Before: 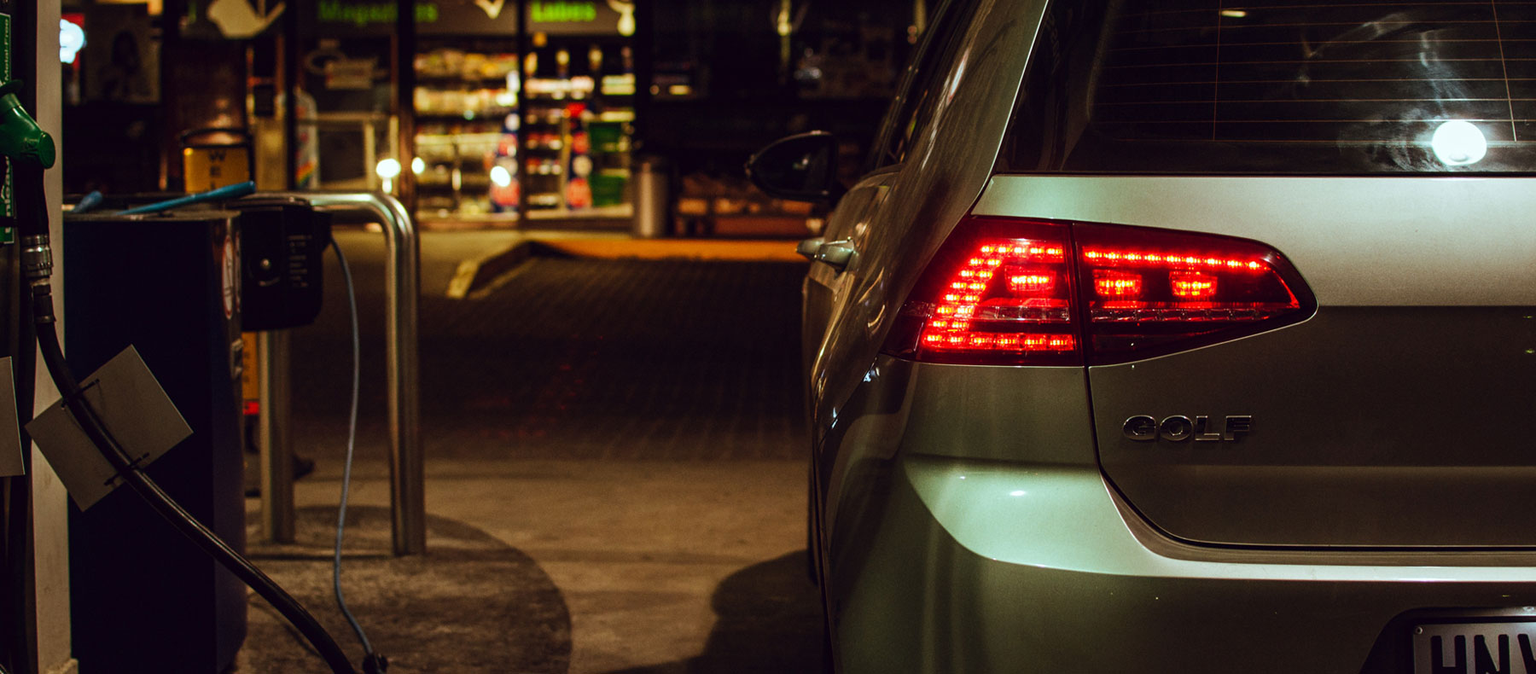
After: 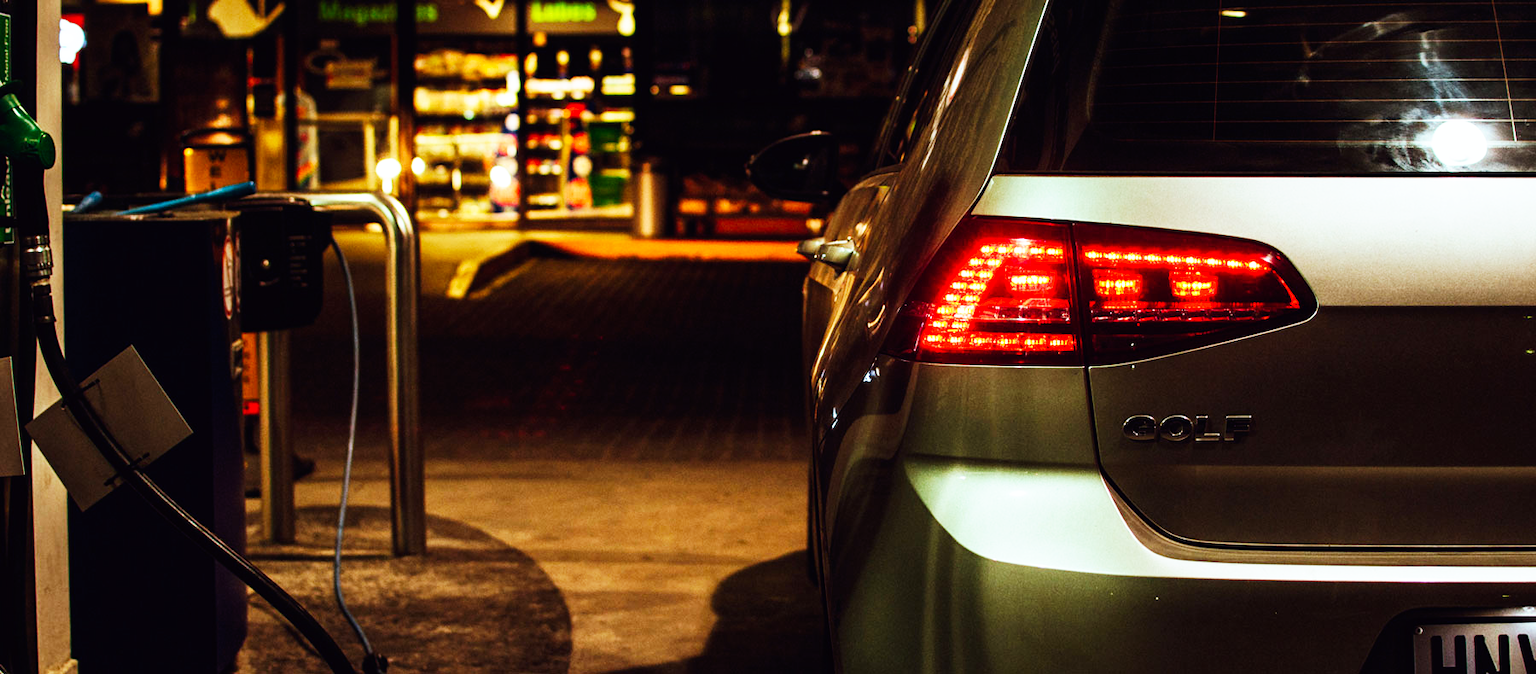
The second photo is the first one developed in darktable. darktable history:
base curve: curves: ch0 [(0, 0) (0.007, 0.004) (0.027, 0.03) (0.046, 0.07) (0.207, 0.54) (0.442, 0.872) (0.673, 0.972) (1, 1)], preserve colors none
white balance: red 0.983, blue 1.036
